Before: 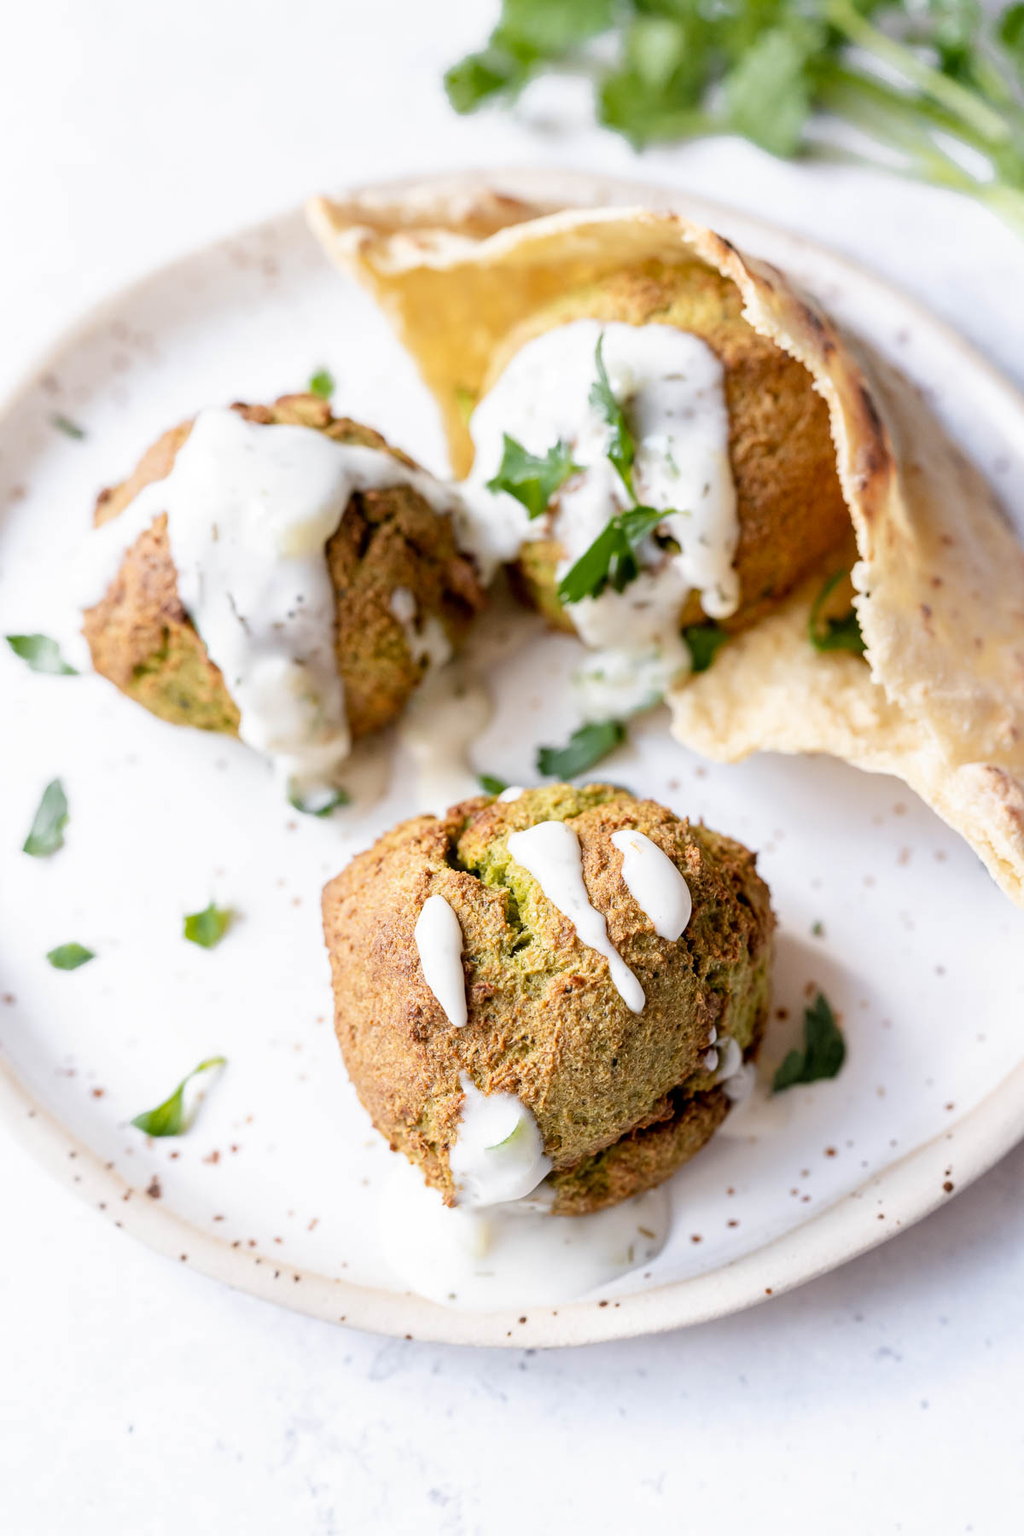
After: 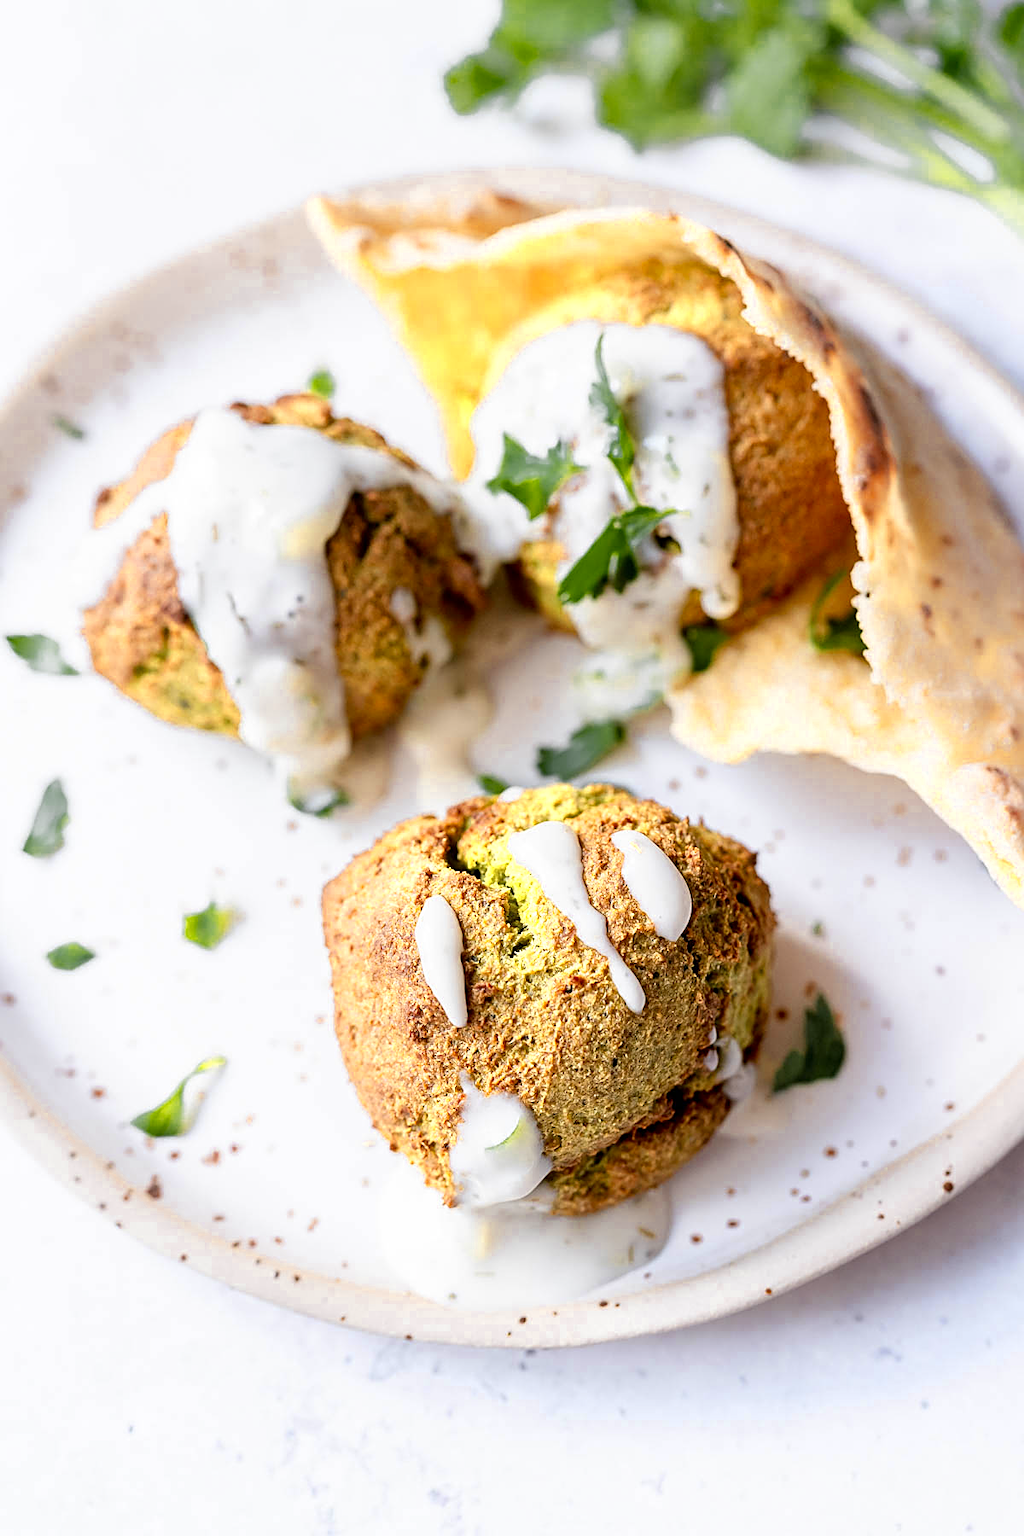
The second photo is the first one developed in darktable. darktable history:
sharpen: on, module defaults
color zones: curves: ch0 [(0.004, 0.305) (0.261, 0.623) (0.389, 0.399) (0.708, 0.571) (0.947, 0.34)]; ch1 [(0.025, 0.645) (0.229, 0.584) (0.326, 0.551) (0.484, 0.262) (0.757, 0.643)]
